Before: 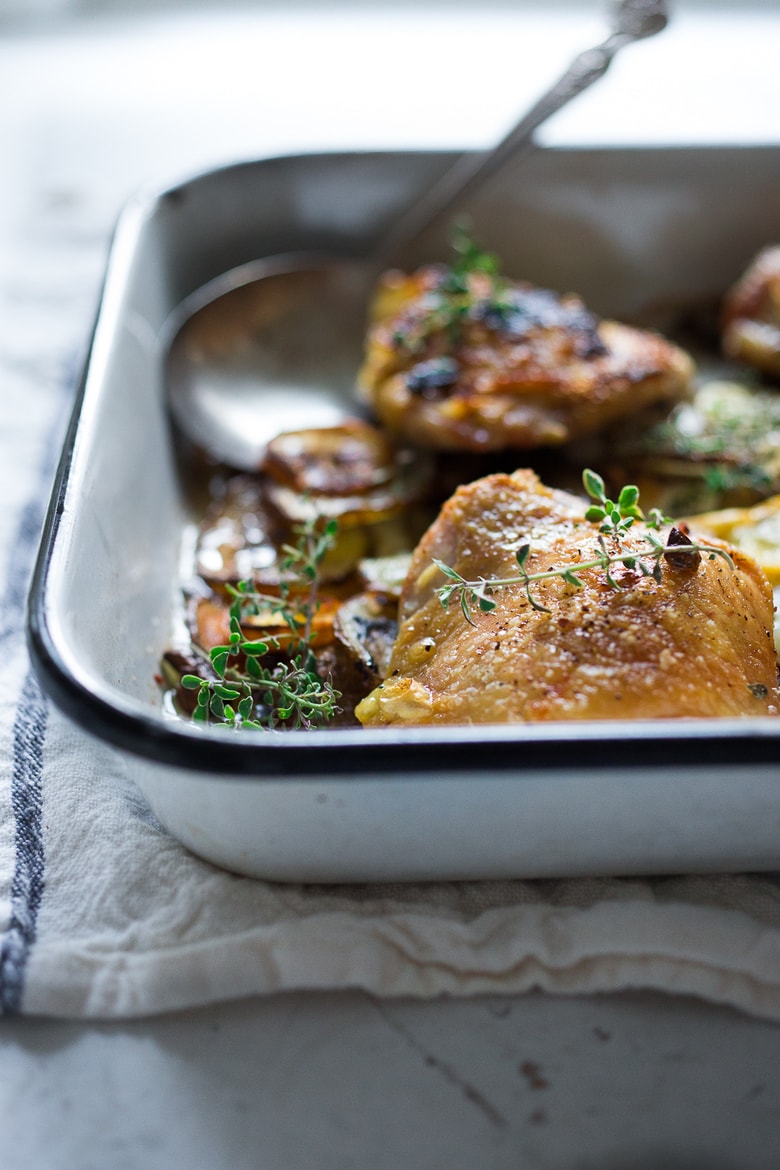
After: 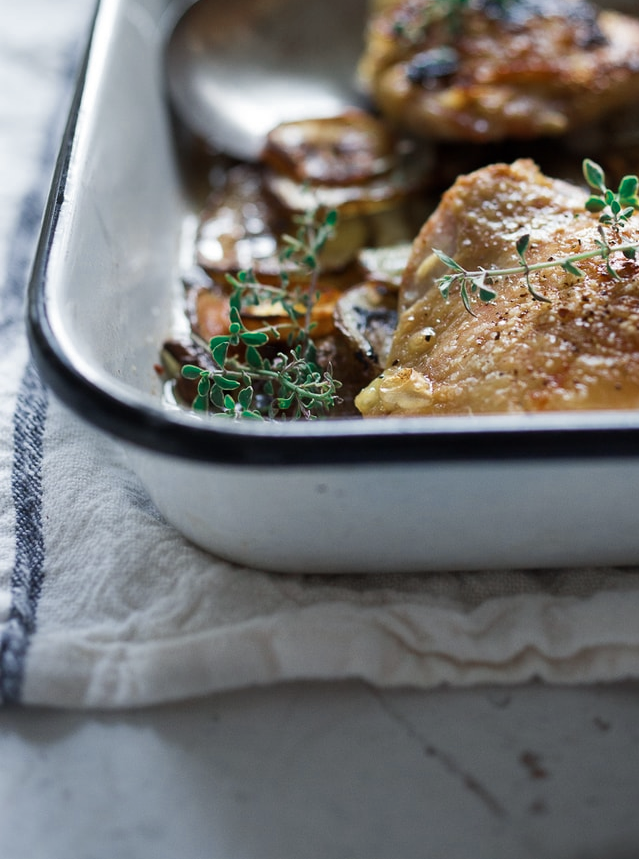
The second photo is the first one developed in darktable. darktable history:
crop: top 26.531%, right 17.959%
color zones: curves: ch0 [(0, 0.5) (0.125, 0.4) (0.25, 0.5) (0.375, 0.4) (0.5, 0.4) (0.625, 0.35) (0.75, 0.35) (0.875, 0.5)]; ch1 [(0, 0.35) (0.125, 0.45) (0.25, 0.35) (0.375, 0.35) (0.5, 0.35) (0.625, 0.35) (0.75, 0.45) (0.875, 0.35)]; ch2 [(0, 0.6) (0.125, 0.5) (0.25, 0.5) (0.375, 0.6) (0.5, 0.6) (0.625, 0.5) (0.75, 0.5) (0.875, 0.5)]
